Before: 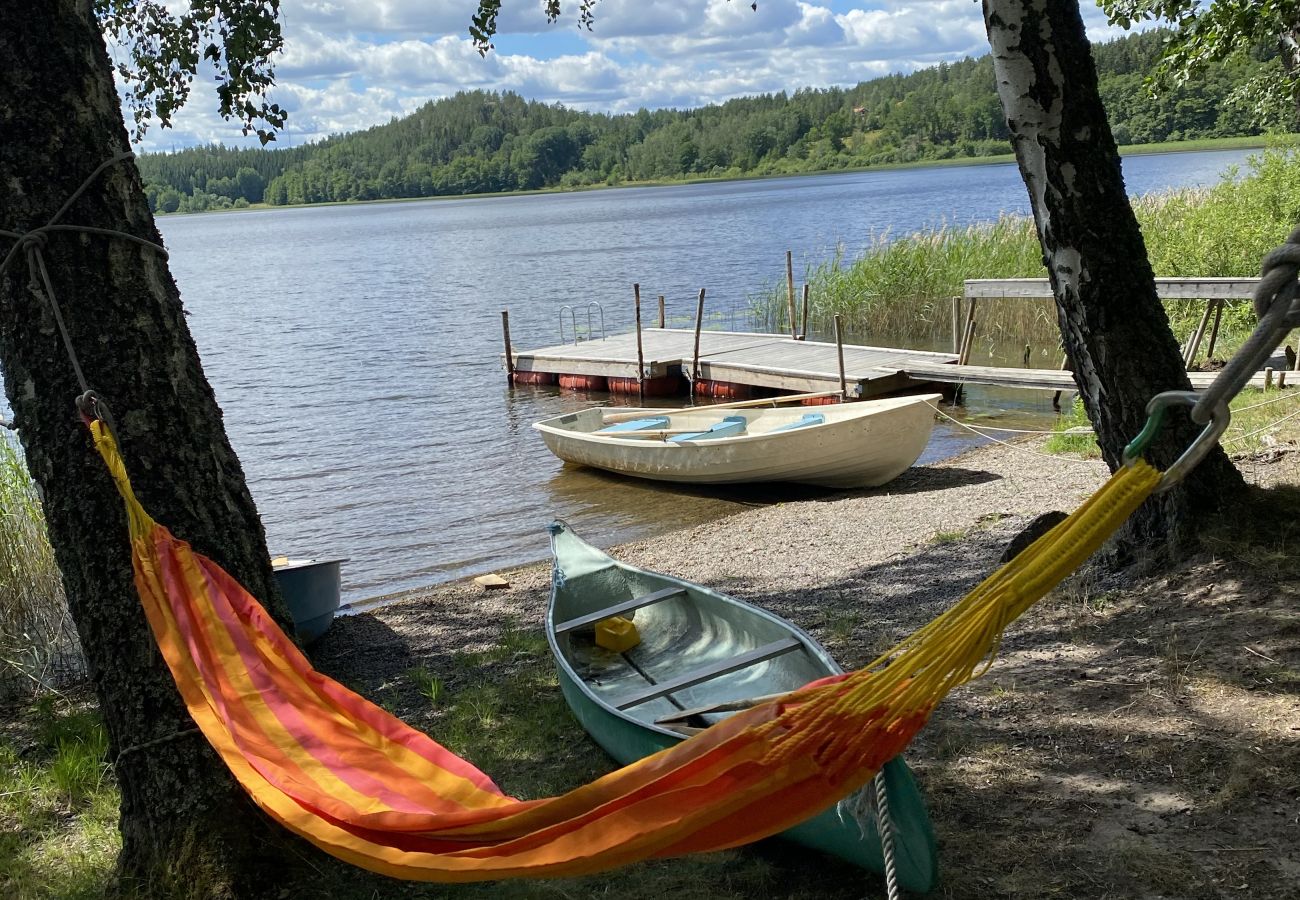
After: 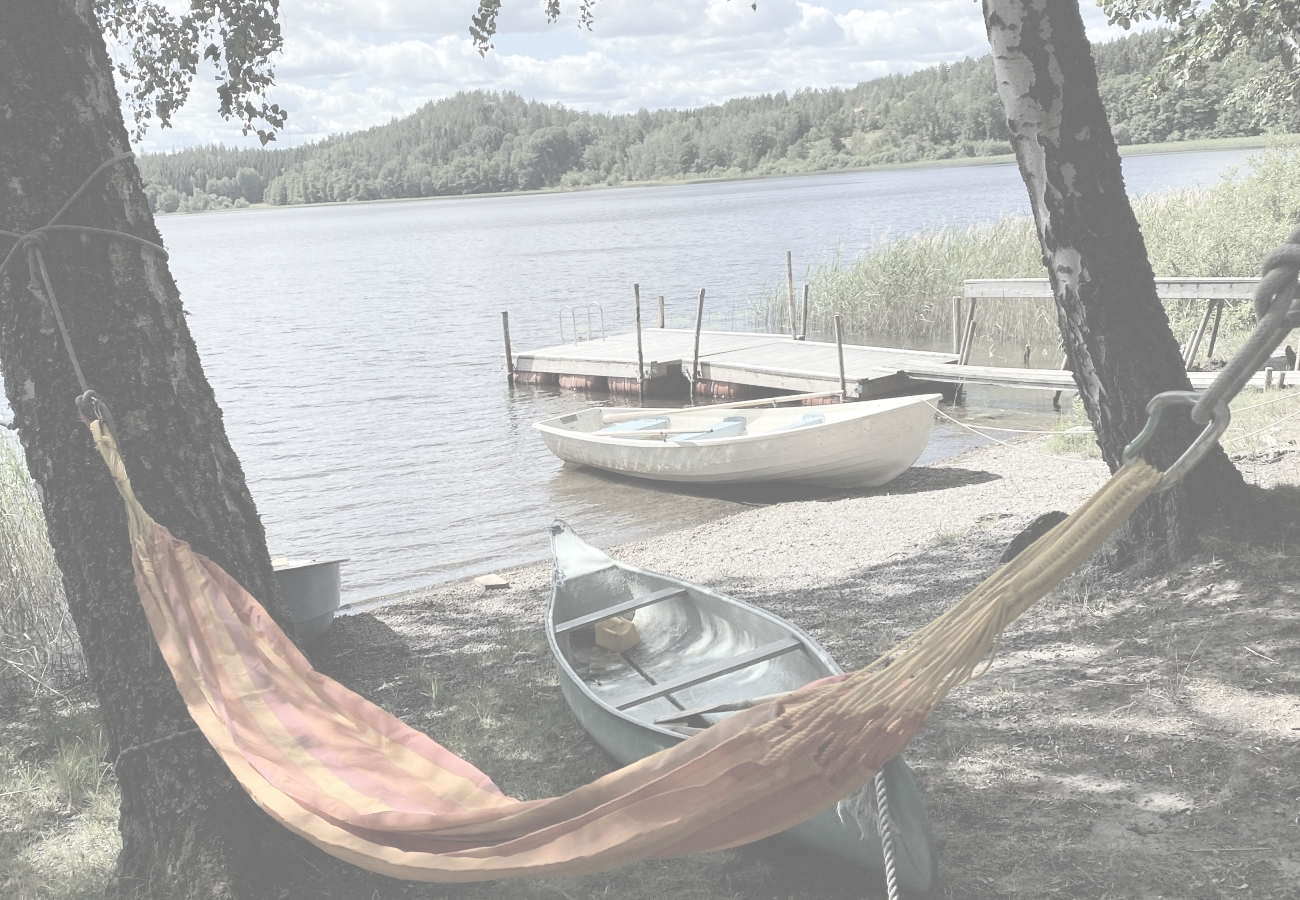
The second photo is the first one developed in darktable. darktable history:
tone equalizer: -8 EV -1.08 EV, -7 EV -1.01 EV, -6 EV -0.867 EV, -5 EV -0.578 EV, -3 EV 0.578 EV, -2 EV 0.867 EV, -1 EV 1.01 EV, +0 EV 1.08 EV, edges refinement/feathering 500, mask exposure compensation -1.57 EV, preserve details no
contrast brightness saturation: contrast -0.32, brightness 0.75, saturation -0.78
